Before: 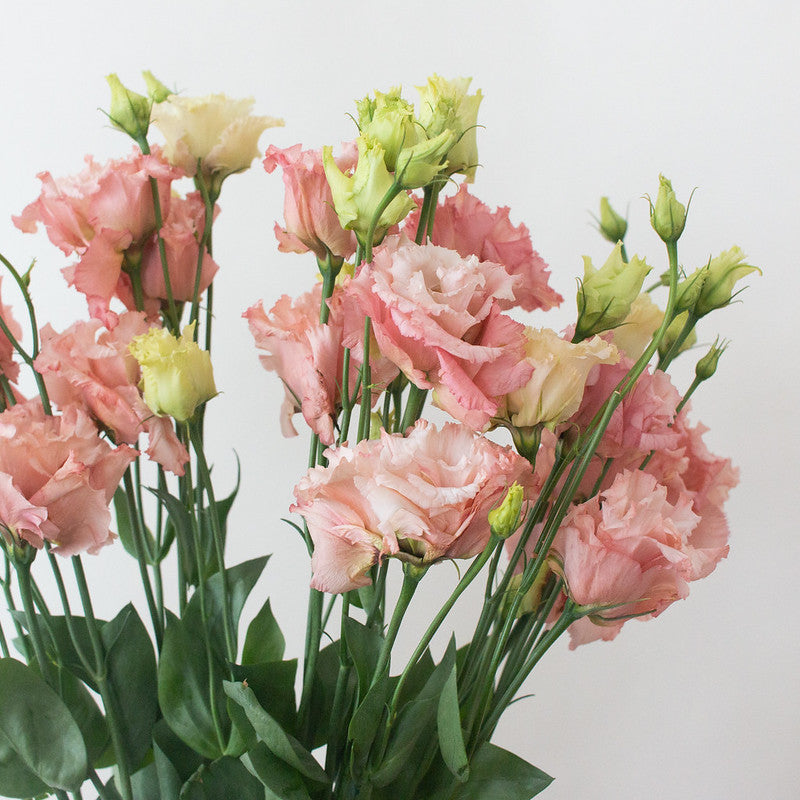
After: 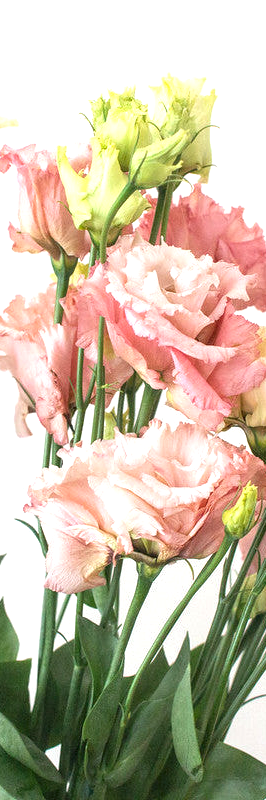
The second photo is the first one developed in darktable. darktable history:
crop: left 33.36%, right 33.36%
local contrast: on, module defaults
exposure: black level correction 0, exposure 0.7 EV, compensate exposure bias true, compensate highlight preservation false
